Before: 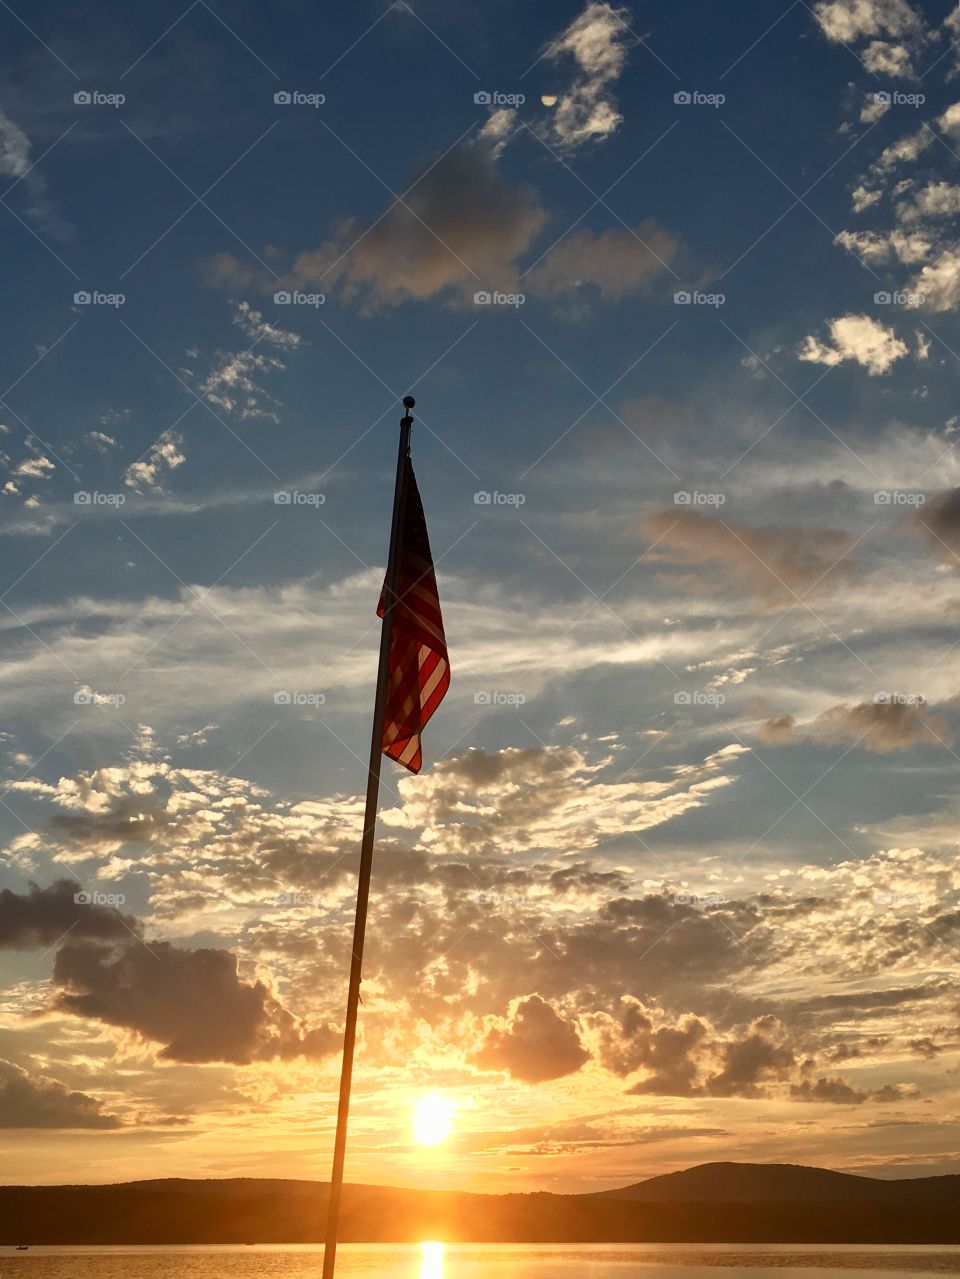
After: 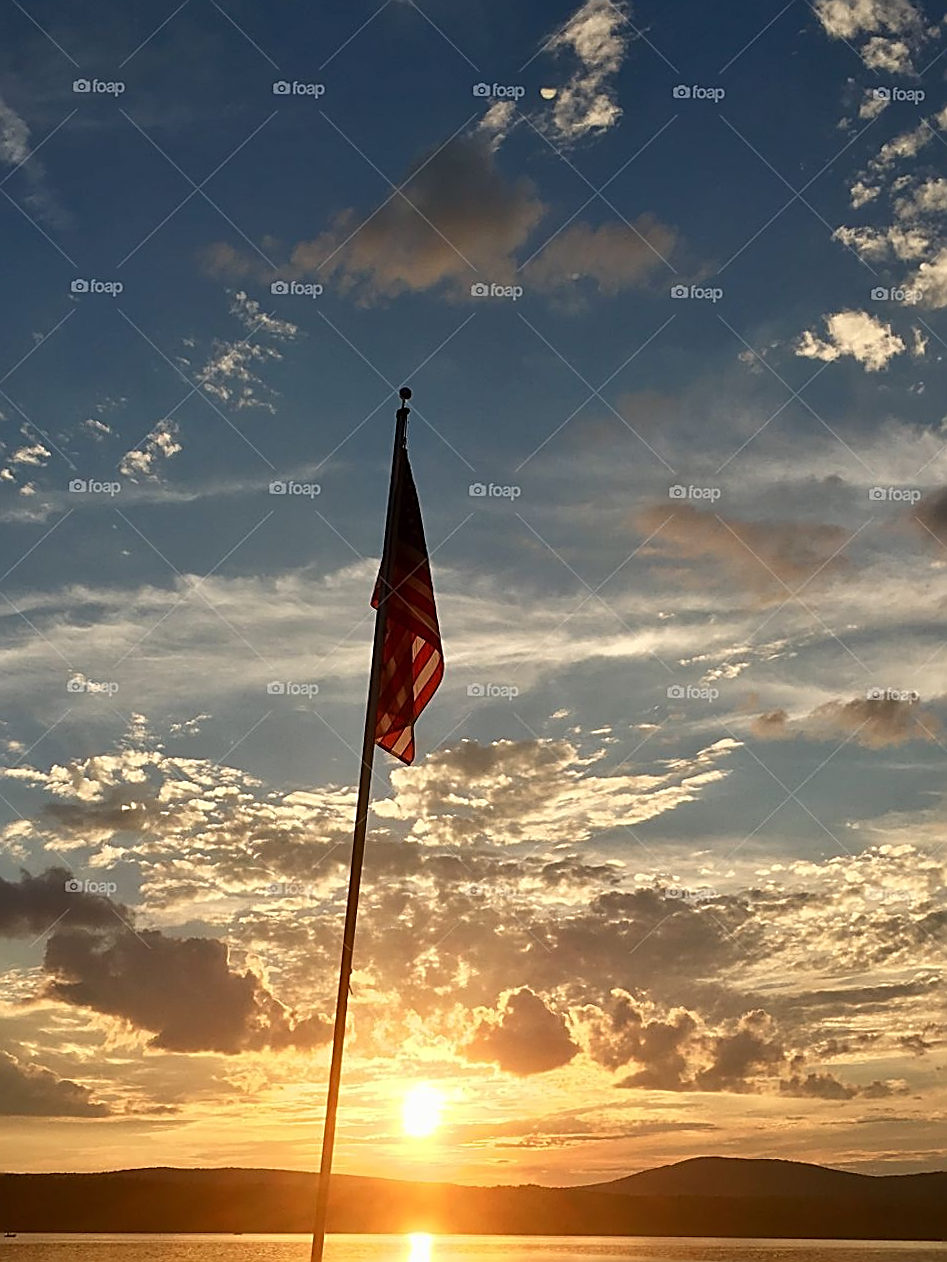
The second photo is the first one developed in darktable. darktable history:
sharpen: amount 1.001
crop and rotate: angle -0.574°
